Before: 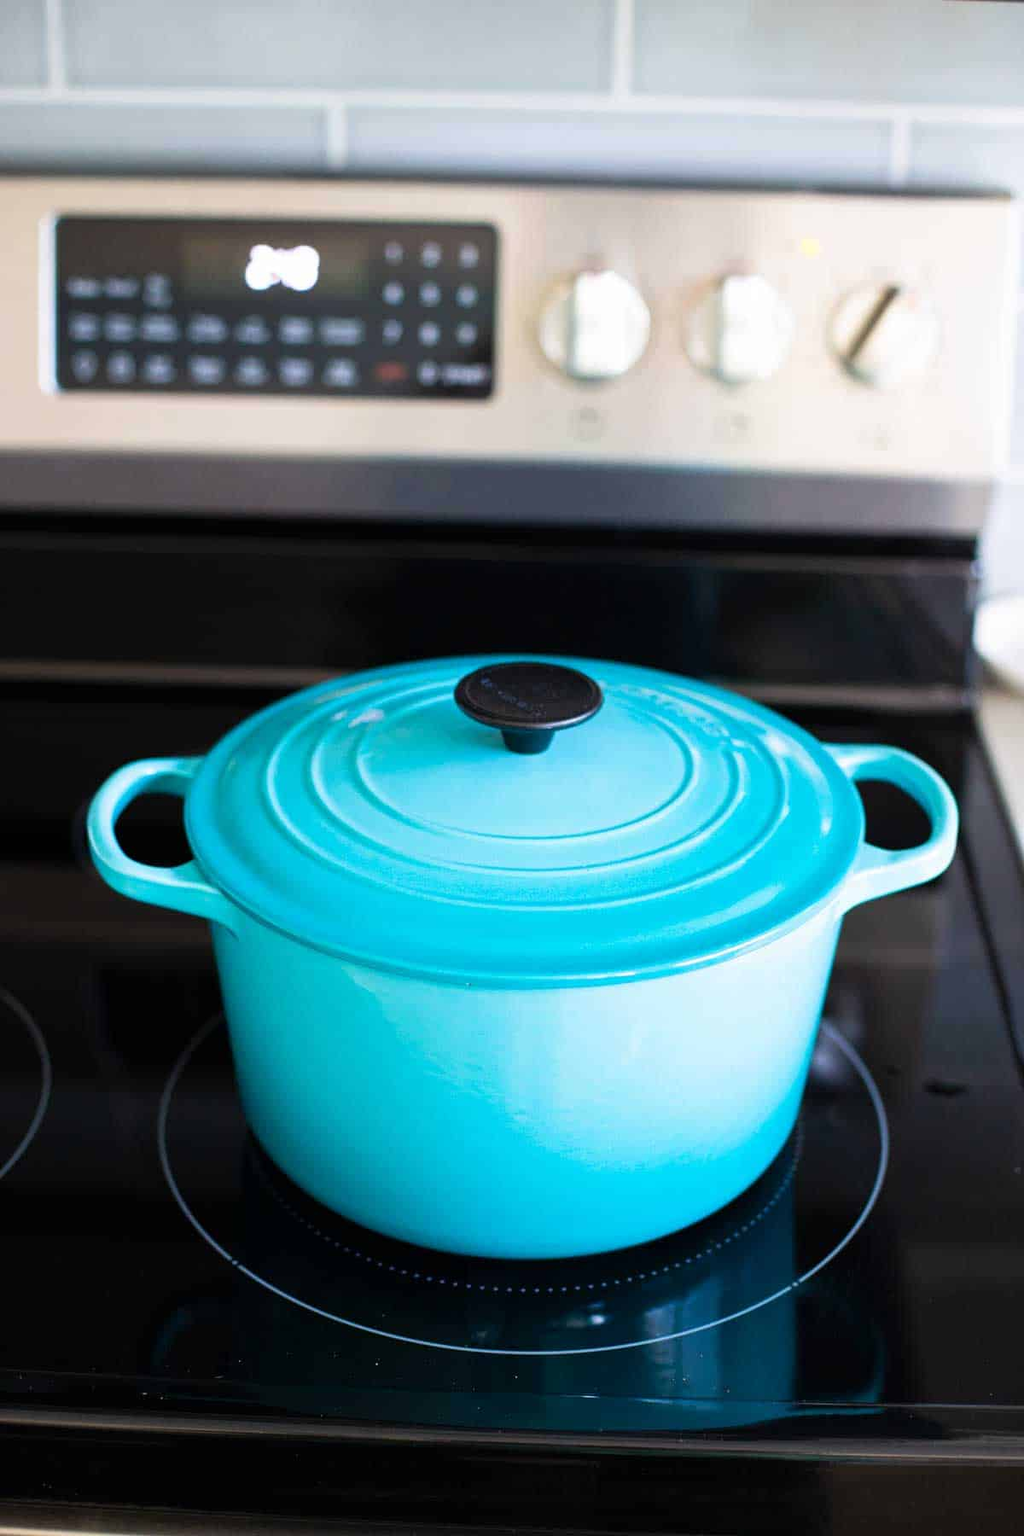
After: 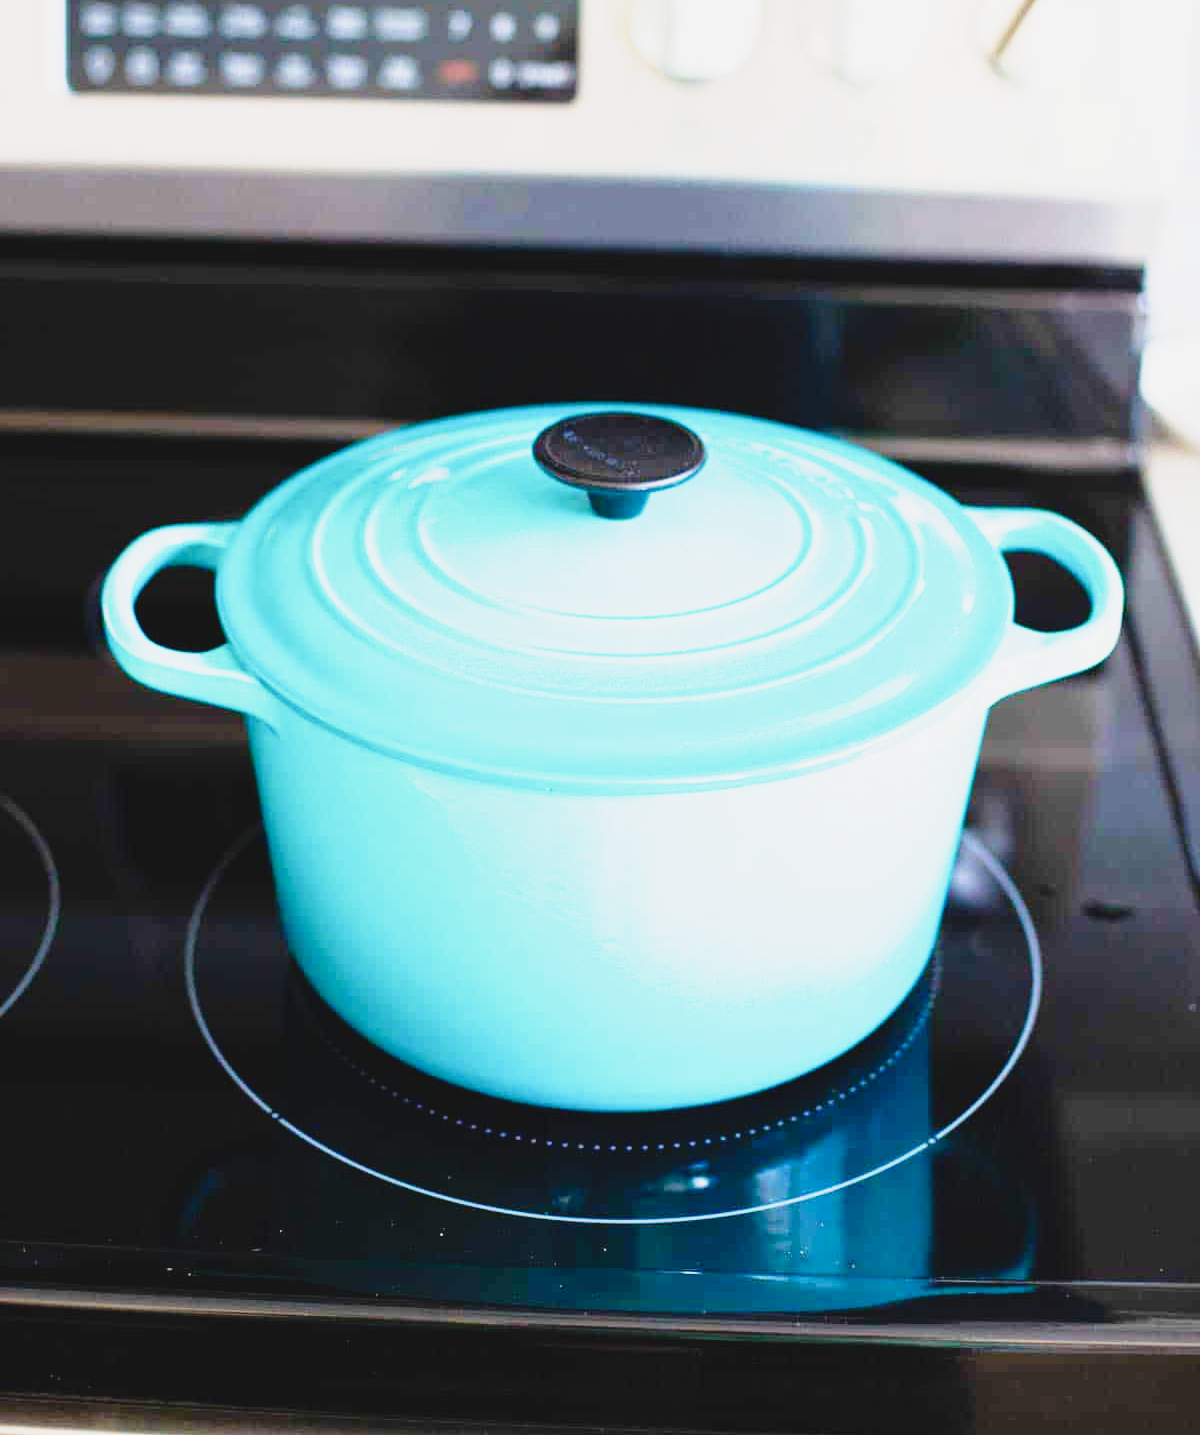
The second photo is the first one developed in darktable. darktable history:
crop and rotate: top 20.24%
contrast brightness saturation: contrast -0.124
exposure: exposure 0.735 EV, compensate highlight preservation false
base curve: curves: ch0 [(0, 0) (0.008, 0.007) (0.022, 0.029) (0.048, 0.089) (0.092, 0.197) (0.191, 0.399) (0.275, 0.534) (0.357, 0.65) (0.477, 0.78) (0.542, 0.833) (0.799, 0.973) (1, 1)], preserve colors none
